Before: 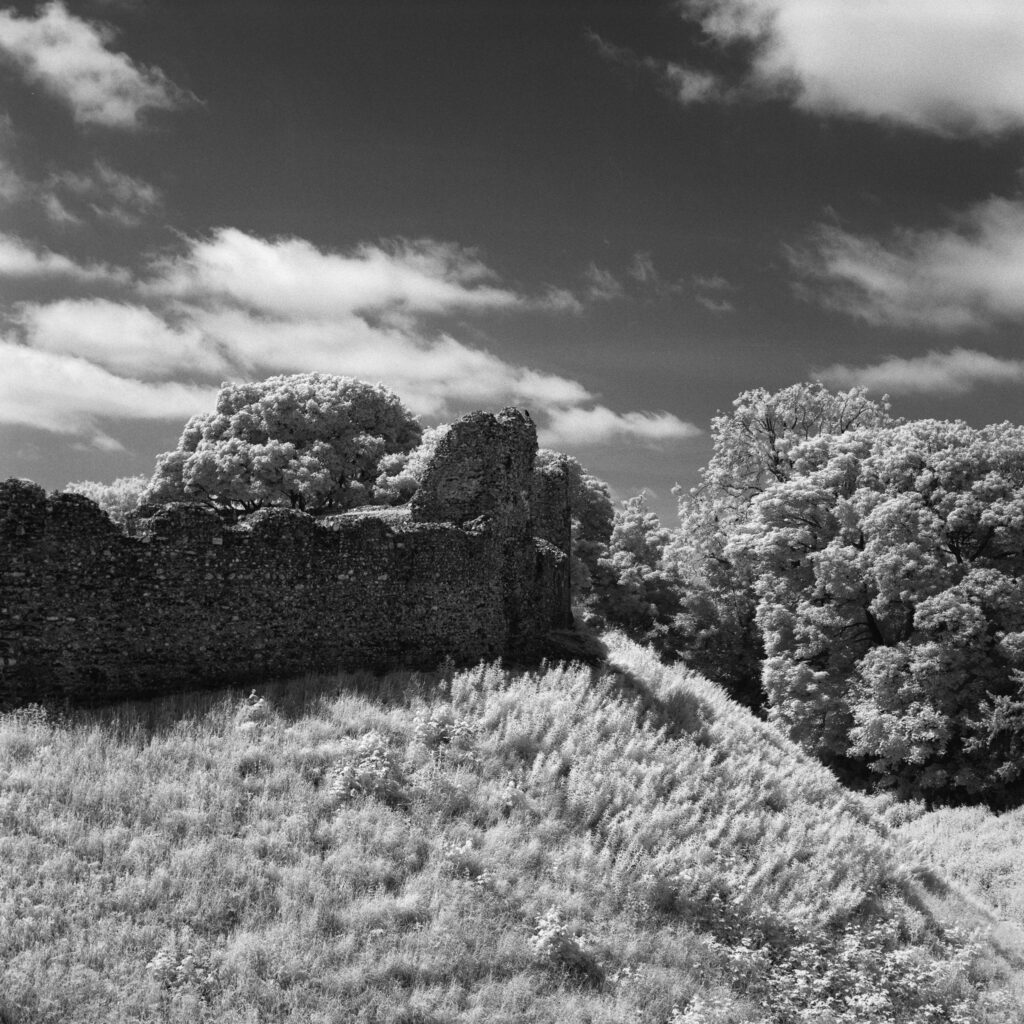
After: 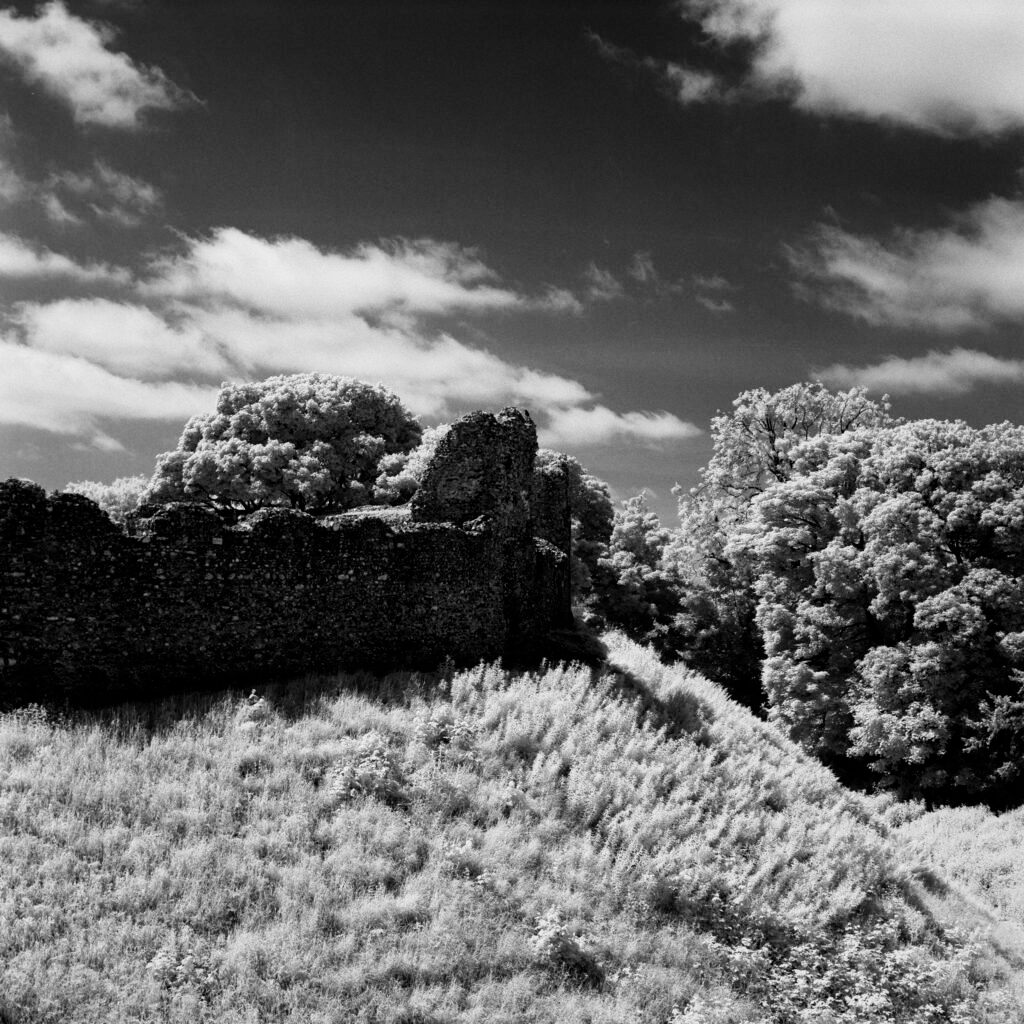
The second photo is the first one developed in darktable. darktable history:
filmic rgb: black relative exposure -16 EV, white relative exposure 6.29 EV, hardness 5.1, contrast 1.35
